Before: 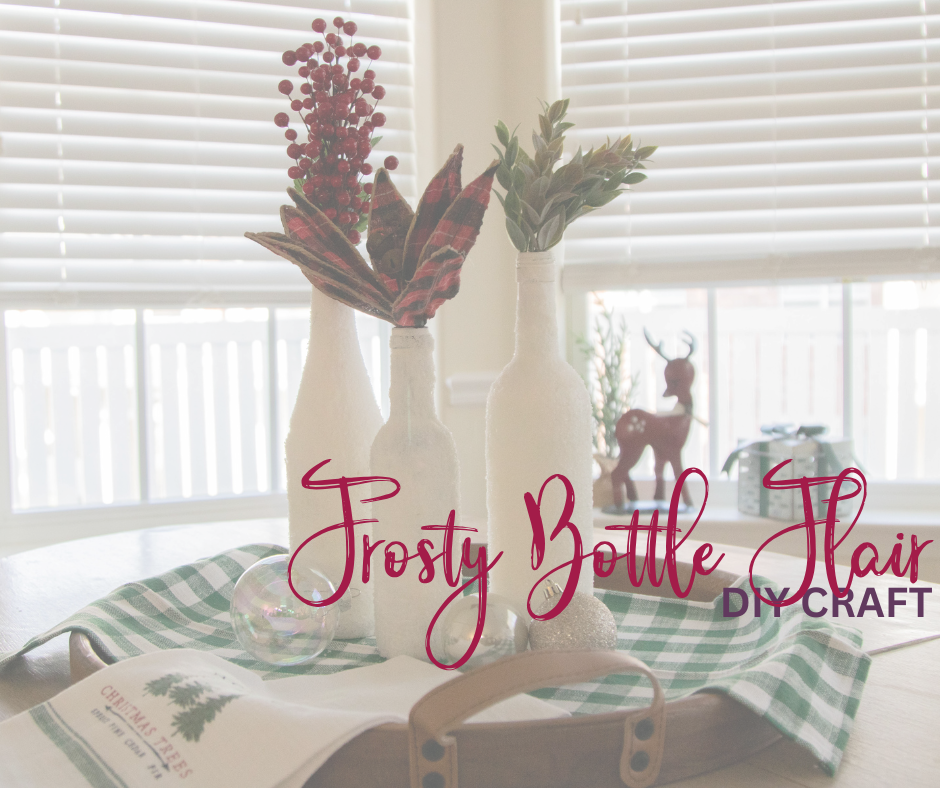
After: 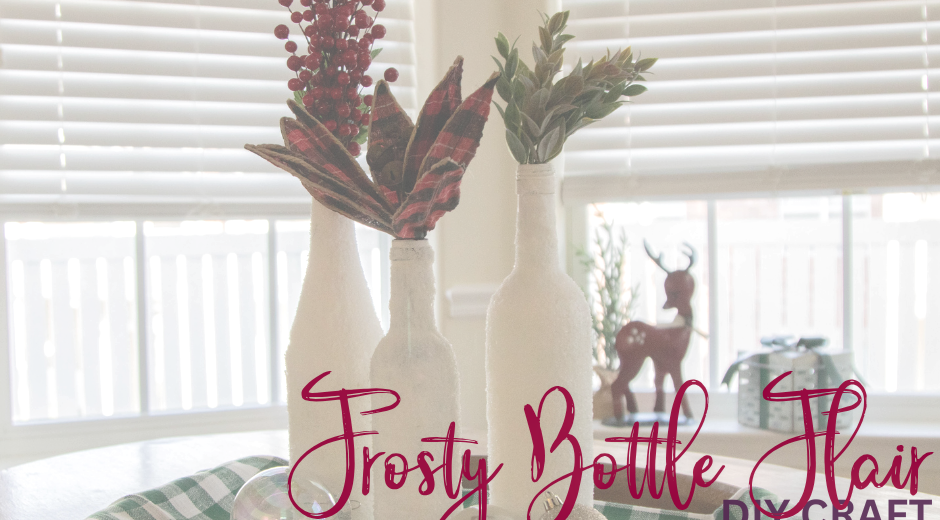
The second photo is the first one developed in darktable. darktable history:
local contrast: on, module defaults
crop: top 11.178%, bottom 22.611%
